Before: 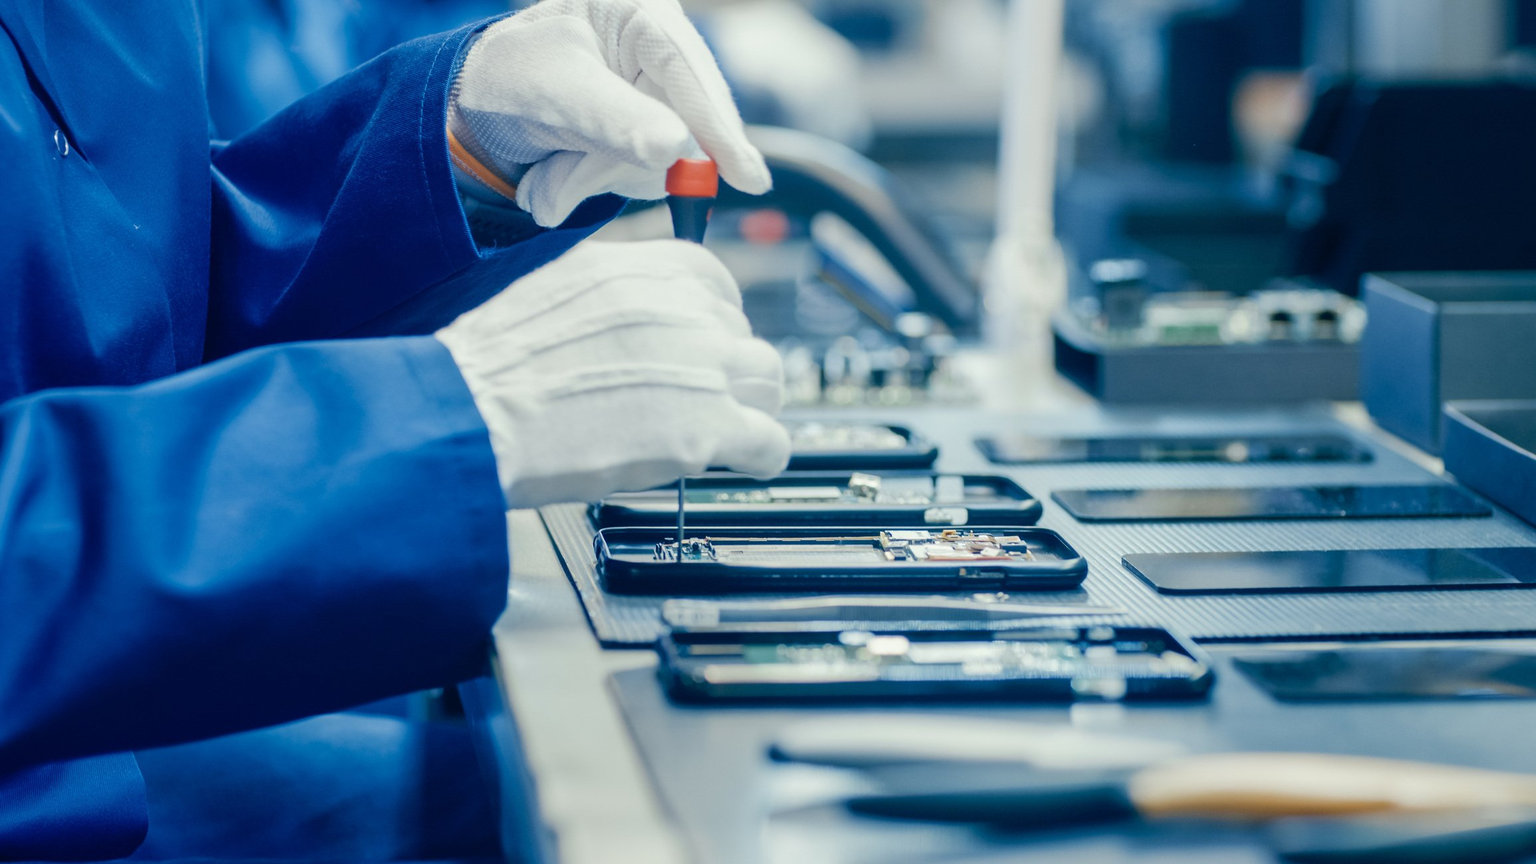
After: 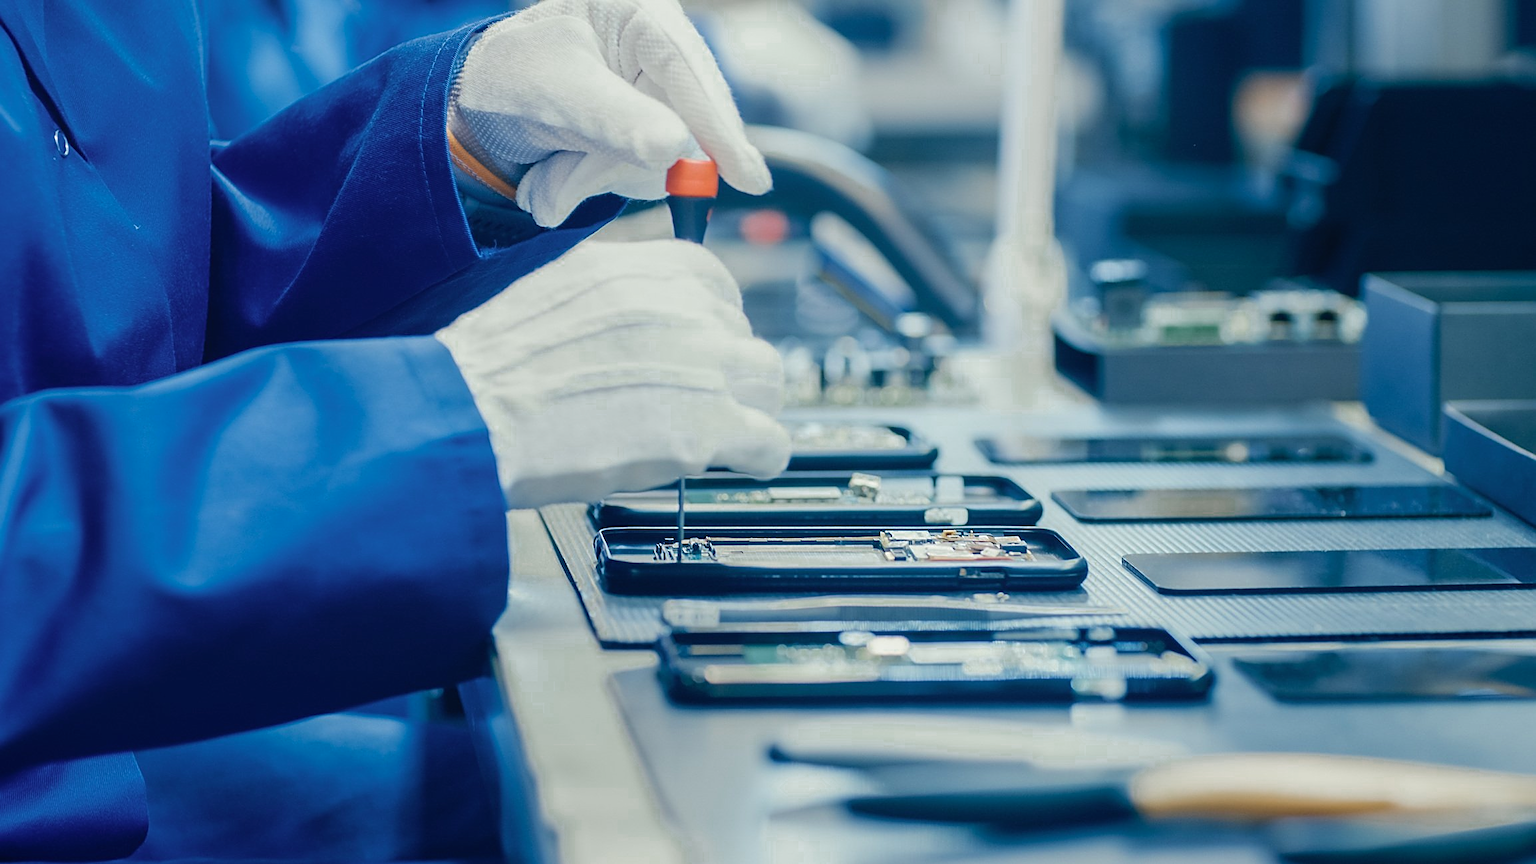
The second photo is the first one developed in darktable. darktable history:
sharpen: on, module defaults
local contrast: mode bilateral grid, contrast 100, coarseness 100, detail 91%, midtone range 0.2
color zones: curves: ch0 [(0, 0.558) (0.143, 0.548) (0.286, 0.447) (0.429, 0.259) (0.571, 0.5) (0.714, 0.5) (0.857, 0.593) (1, 0.558)]; ch1 [(0, 0.543) (0.01, 0.544) (0.12, 0.492) (0.248, 0.458) (0.5, 0.534) (0.748, 0.5) (0.99, 0.469) (1, 0.543)]; ch2 [(0, 0.507) (0.143, 0.522) (0.286, 0.505) (0.429, 0.5) (0.571, 0.5) (0.714, 0.5) (0.857, 0.5) (1, 0.507)]
